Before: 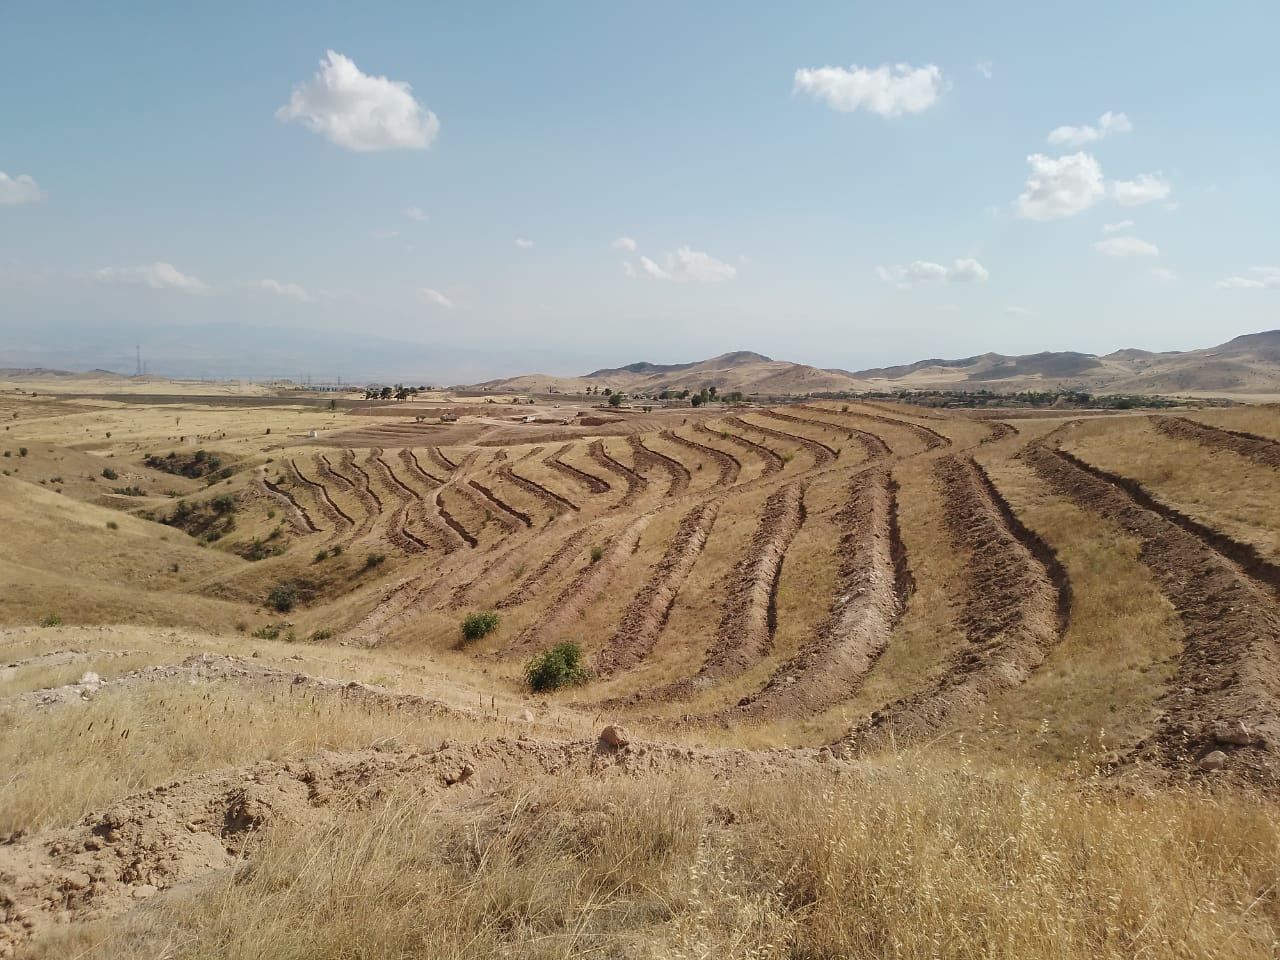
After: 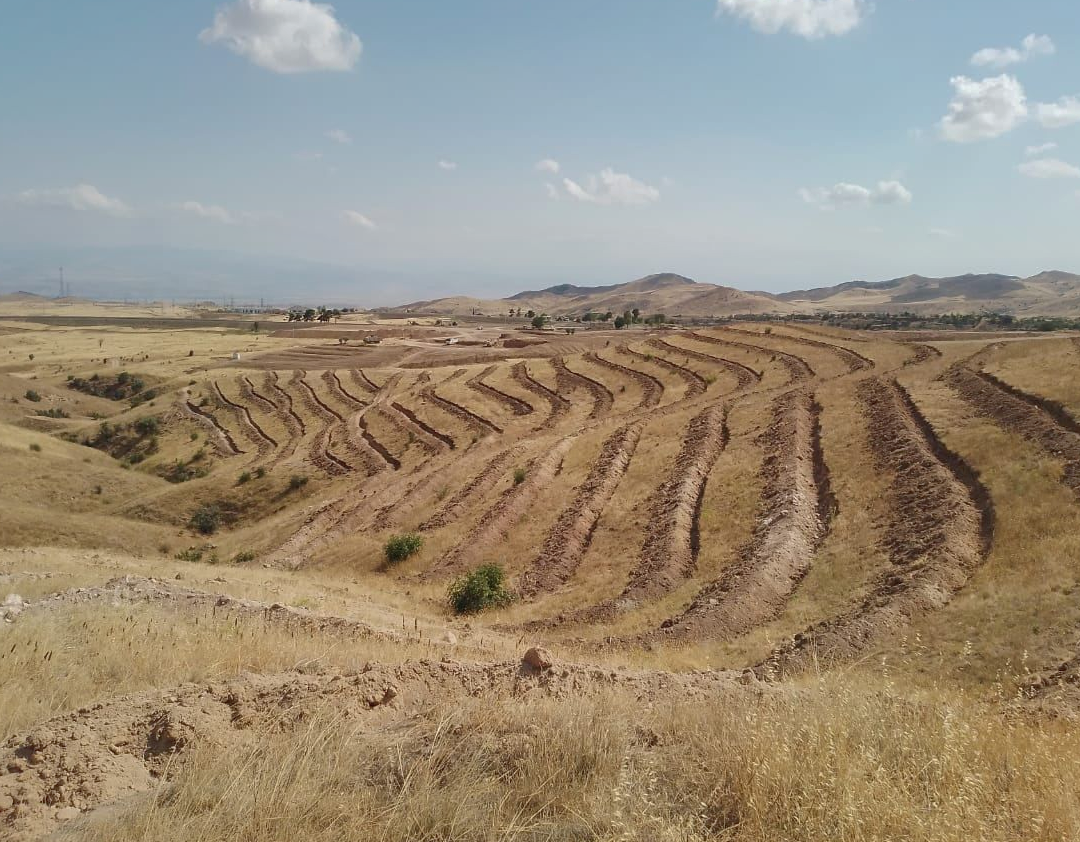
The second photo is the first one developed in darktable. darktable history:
shadows and highlights: on, module defaults
crop: left 6.044%, top 8.189%, right 9.549%, bottom 4.09%
